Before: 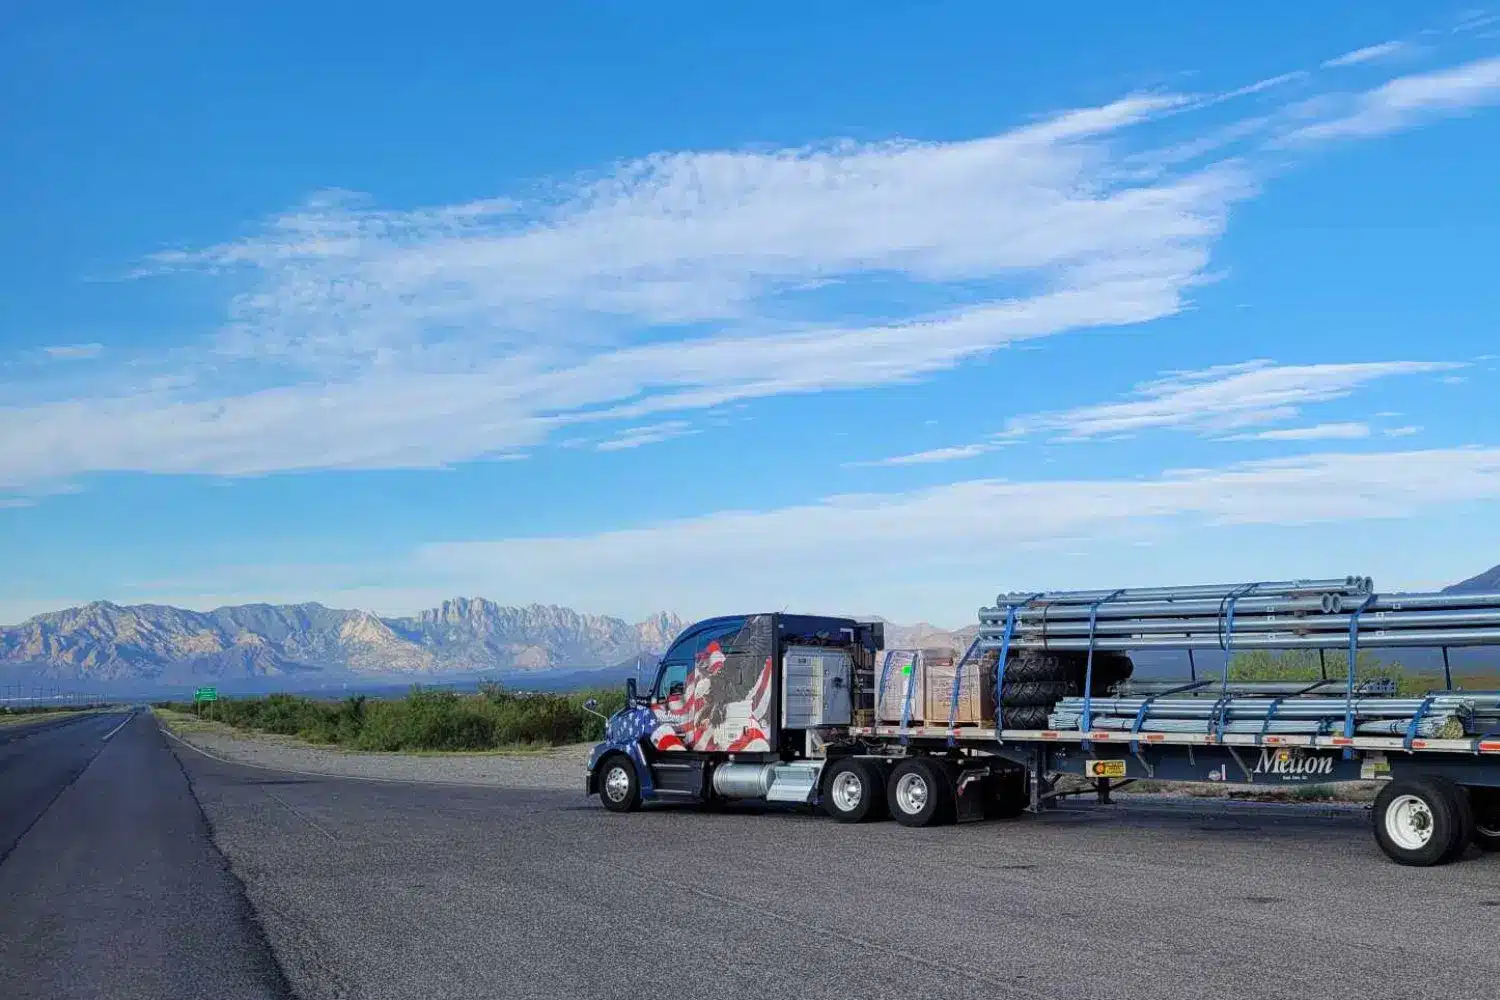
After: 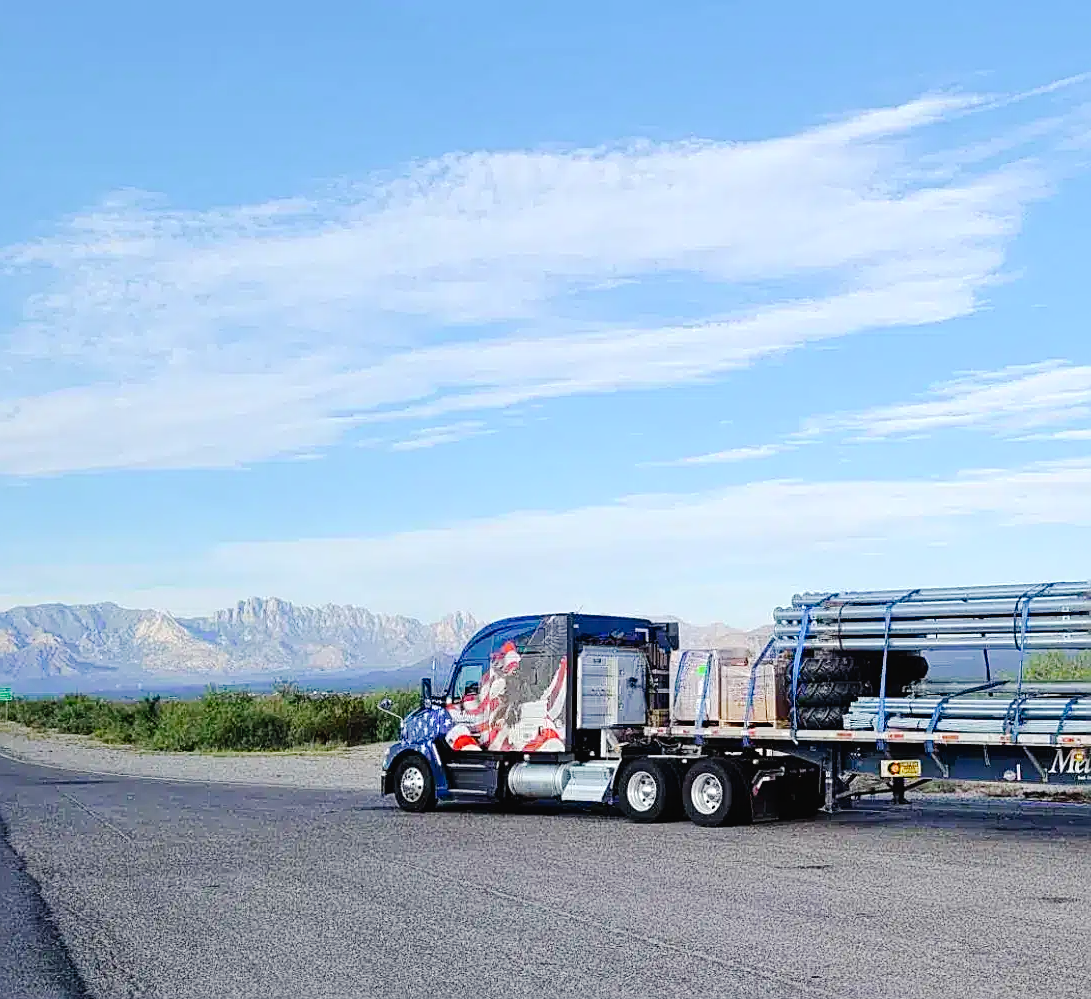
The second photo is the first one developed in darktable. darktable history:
sharpen: on, module defaults
tone curve: curves: ch0 [(0, 0.019) (0.066, 0.043) (0.189, 0.182) (0.359, 0.417) (0.485, 0.576) (0.656, 0.734) (0.851, 0.861) (0.997, 0.959)]; ch1 [(0, 0) (0.179, 0.123) (0.381, 0.36) (0.425, 0.41) (0.474, 0.472) (0.499, 0.501) (0.514, 0.517) (0.571, 0.584) (0.649, 0.677) (0.812, 0.856) (1, 1)]; ch2 [(0, 0) (0.246, 0.214) (0.421, 0.427) (0.459, 0.484) (0.5, 0.504) (0.518, 0.523) (0.529, 0.544) (0.56, 0.581) (0.617, 0.631) (0.744, 0.734) (0.867, 0.821) (0.993, 0.889)], preserve colors none
crop: left 13.728%, top 0%, right 13.498%
exposure: exposure 0.466 EV, compensate highlight preservation false
